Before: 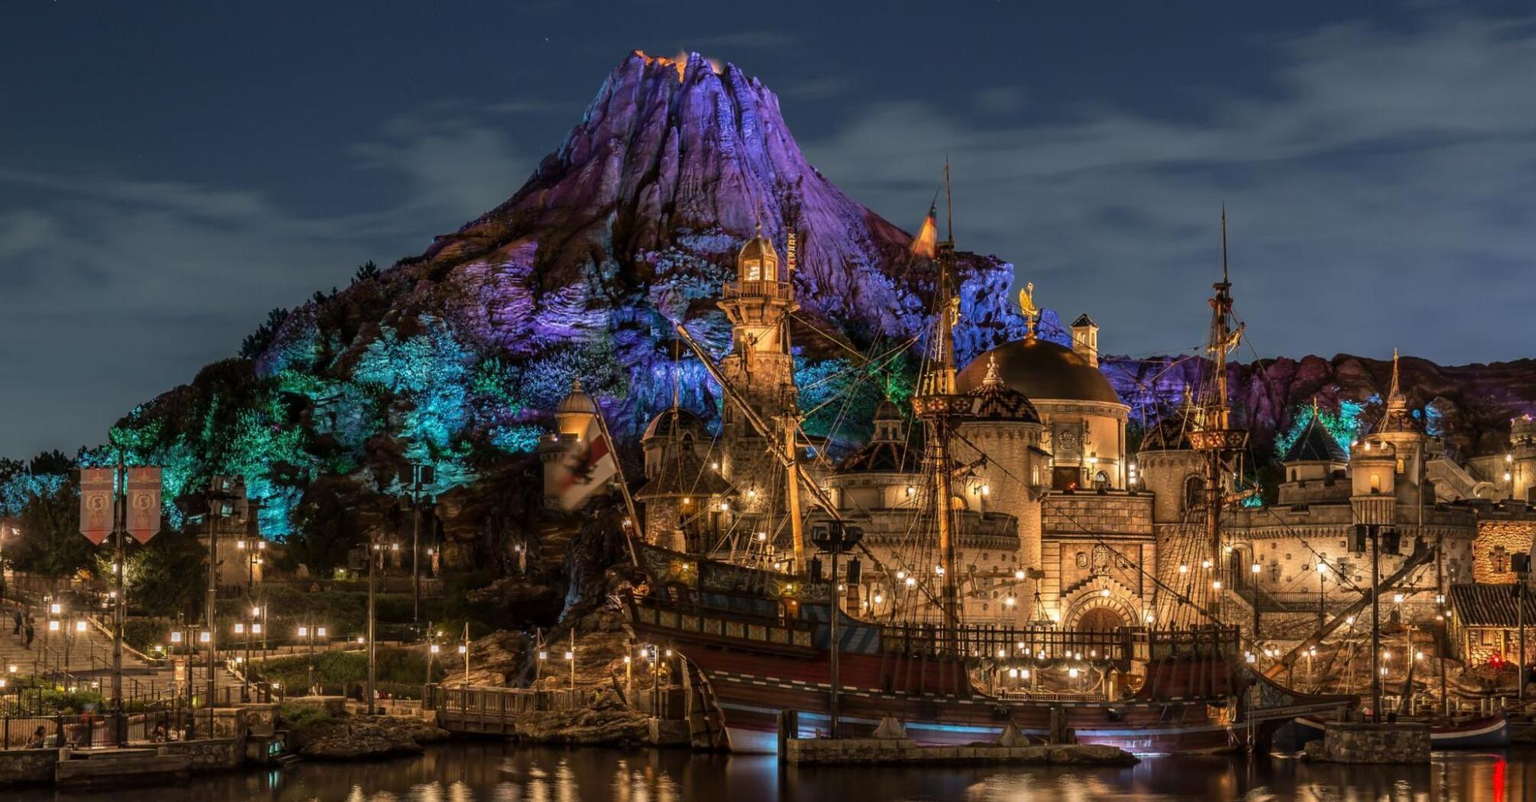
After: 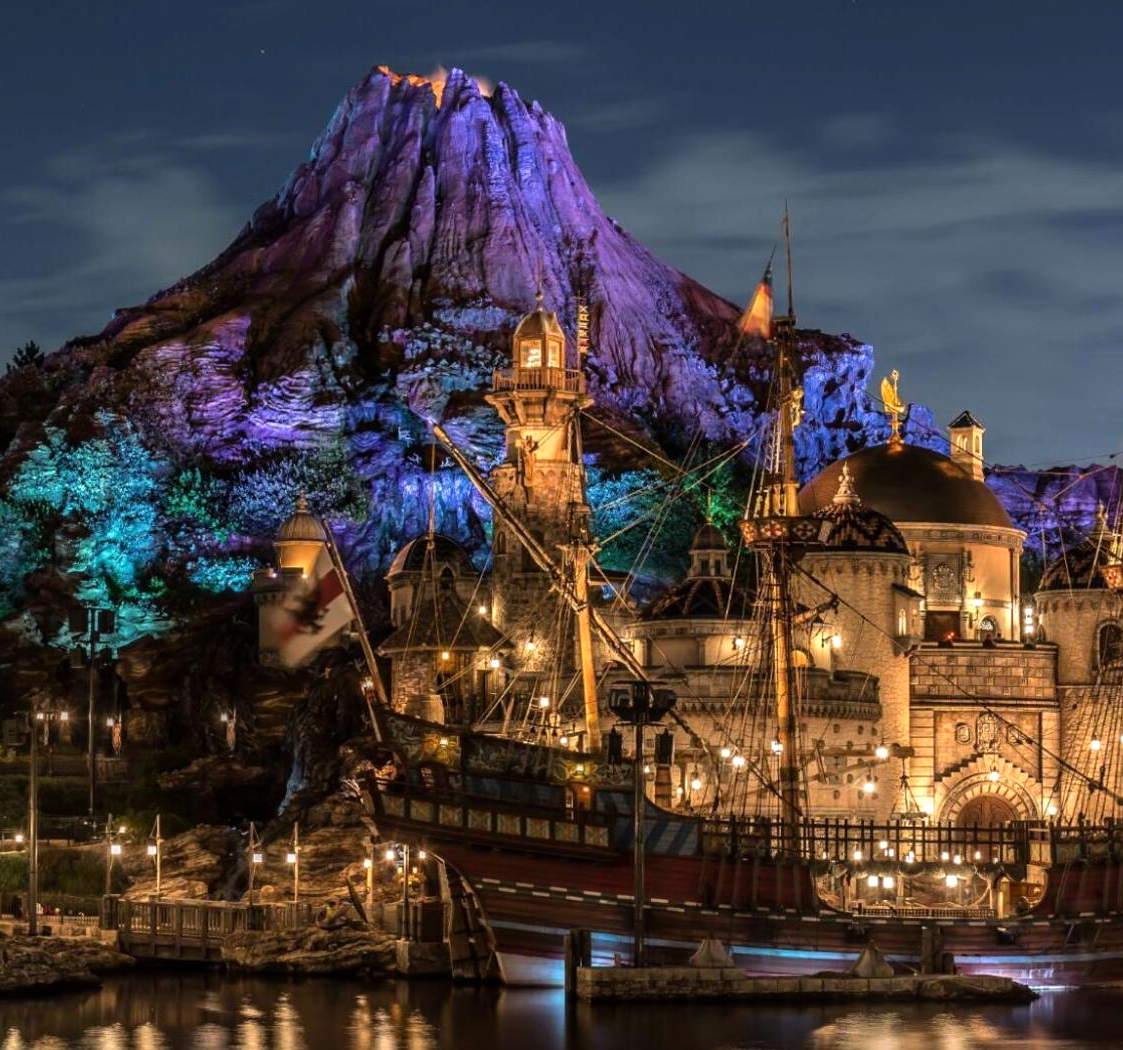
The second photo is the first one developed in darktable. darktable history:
crop and rotate: left 22.554%, right 21.536%
tone equalizer: -8 EV -0.395 EV, -7 EV -0.364 EV, -6 EV -0.327 EV, -5 EV -0.203 EV, -3 EV 0.207 EV, -2 EV 0.362 EV, -1 EV 0.379 EV, +0 EV 0.394 EV
